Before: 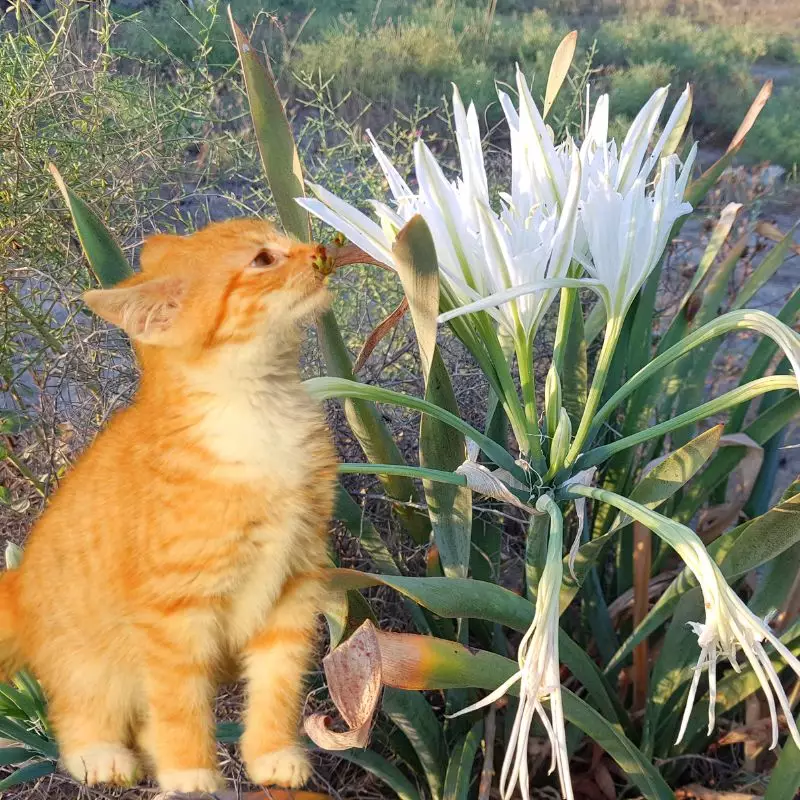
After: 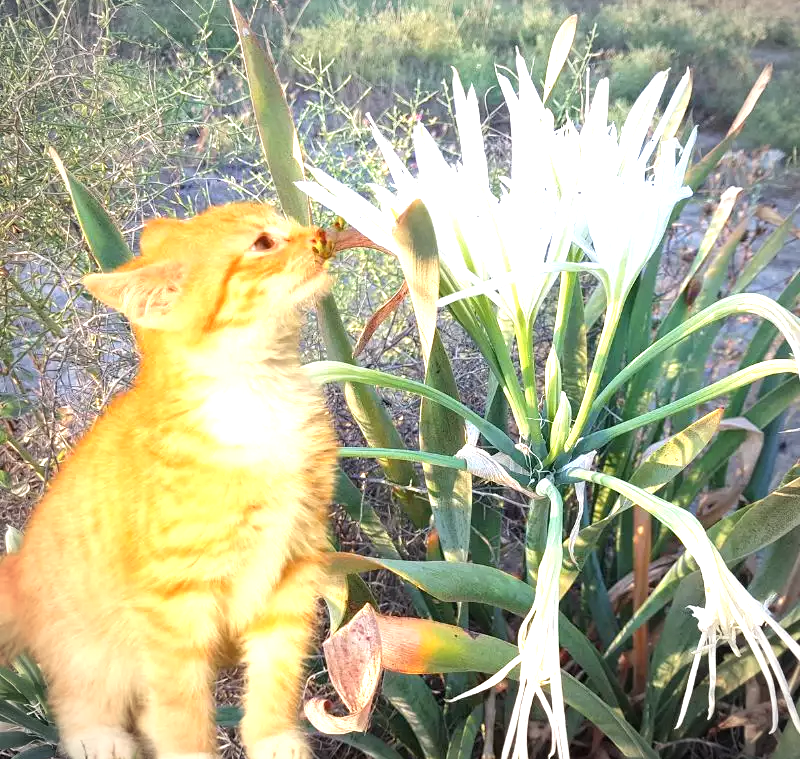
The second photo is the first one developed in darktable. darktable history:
exposure: black level correction 0, exposure 1.171 EV, compensate highlight preservation false
vignetting: automatic ratio true
crop and rotate: top 2.083%, bottom 3.014%
